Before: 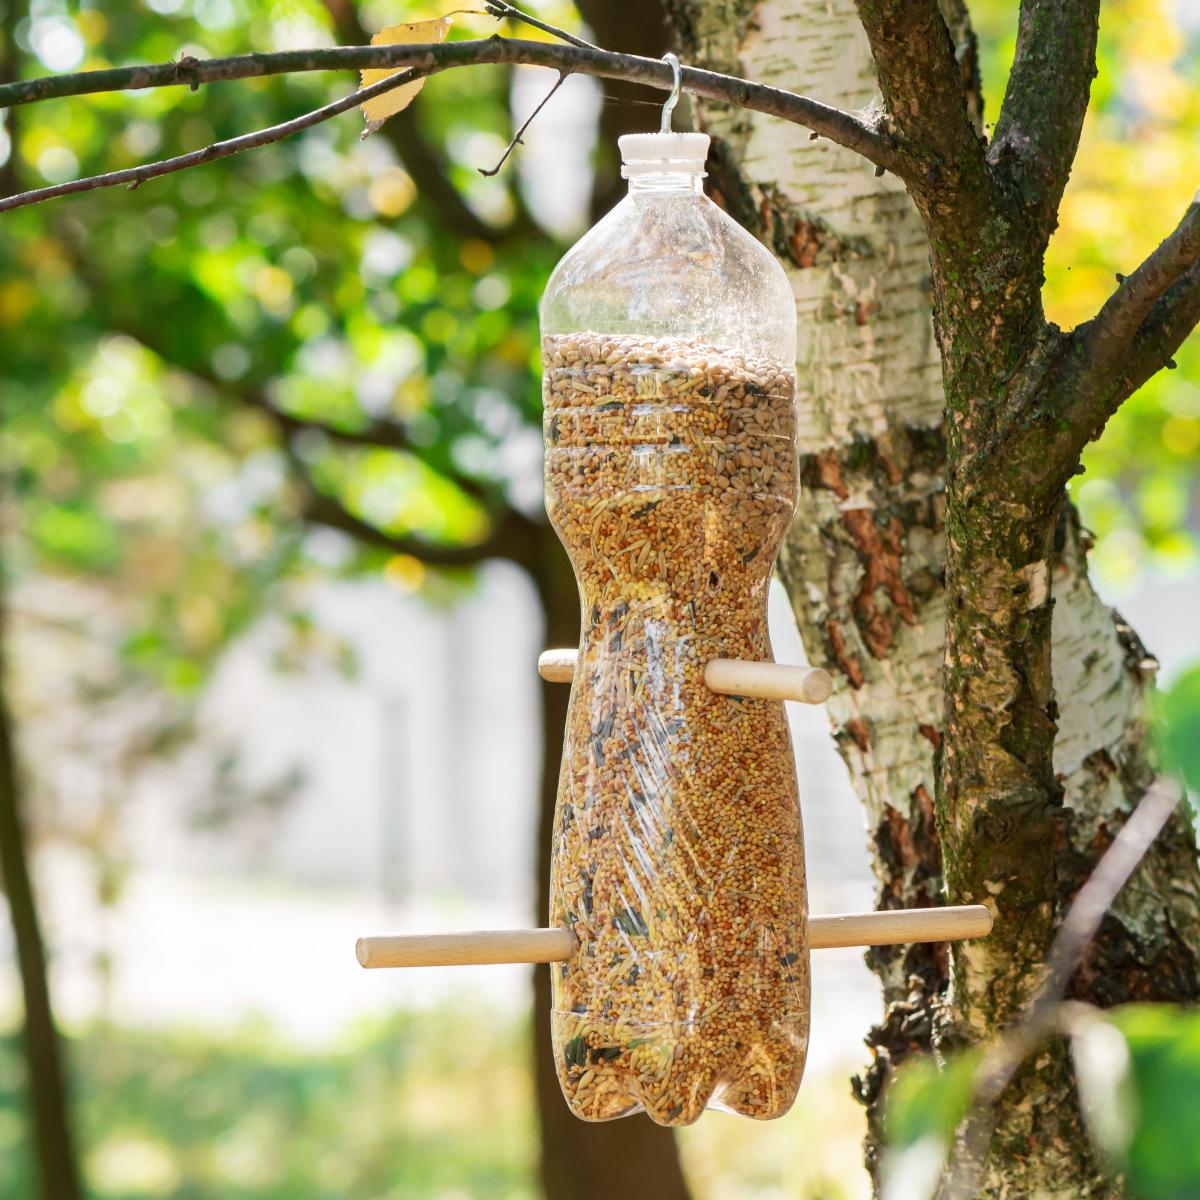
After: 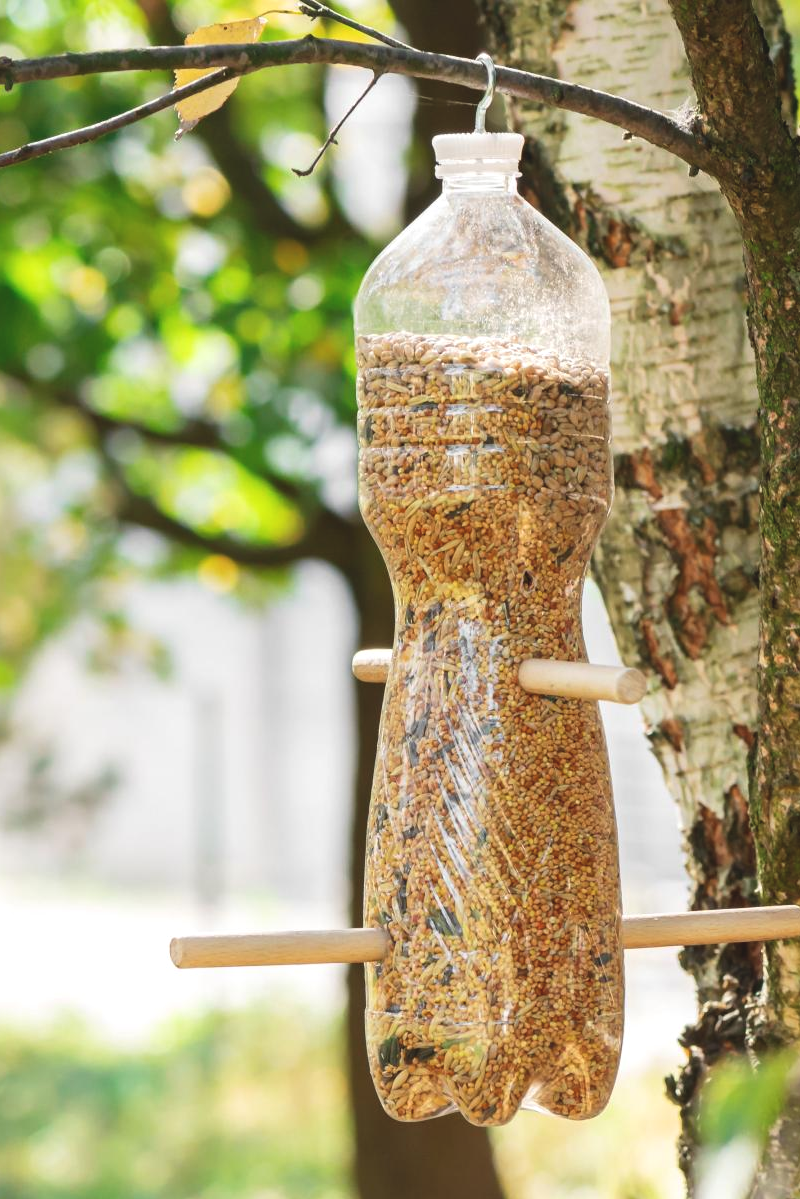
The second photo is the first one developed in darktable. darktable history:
exposure: black level correction -0.008, exposure 0.067 EV, compensate highlight preservation false
white balance: emerald 1
crop and rotate: left 15.546%, right 17.787%
